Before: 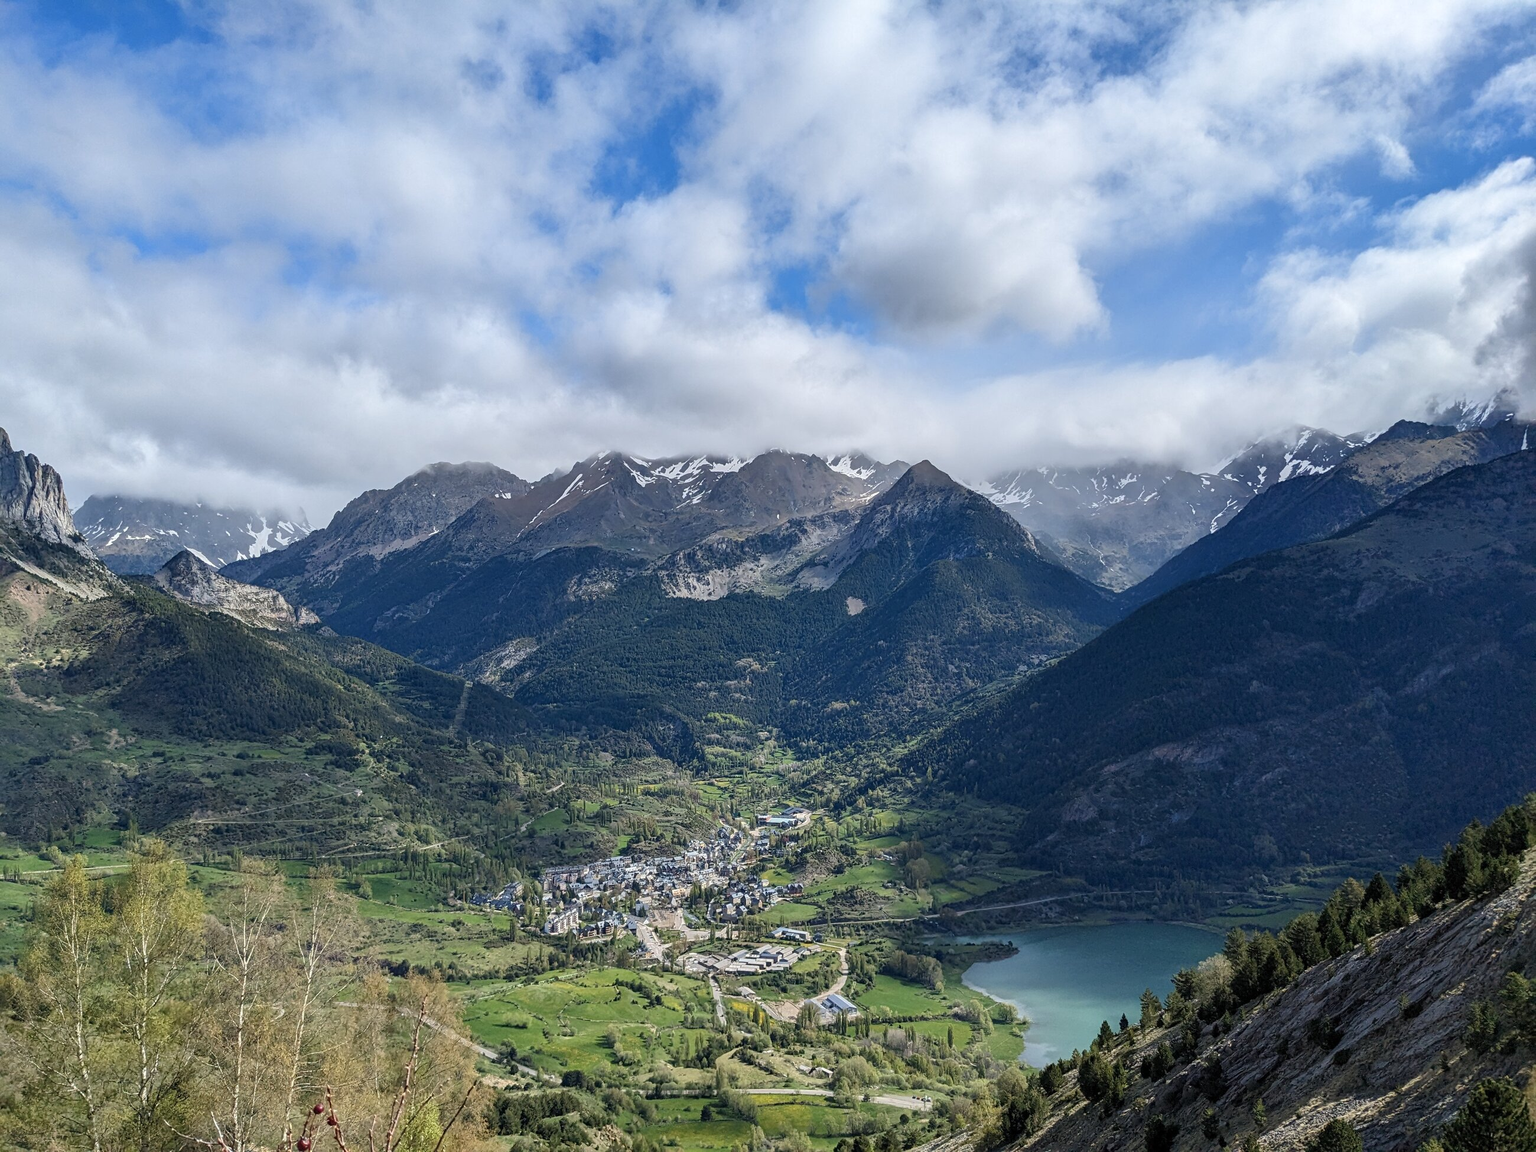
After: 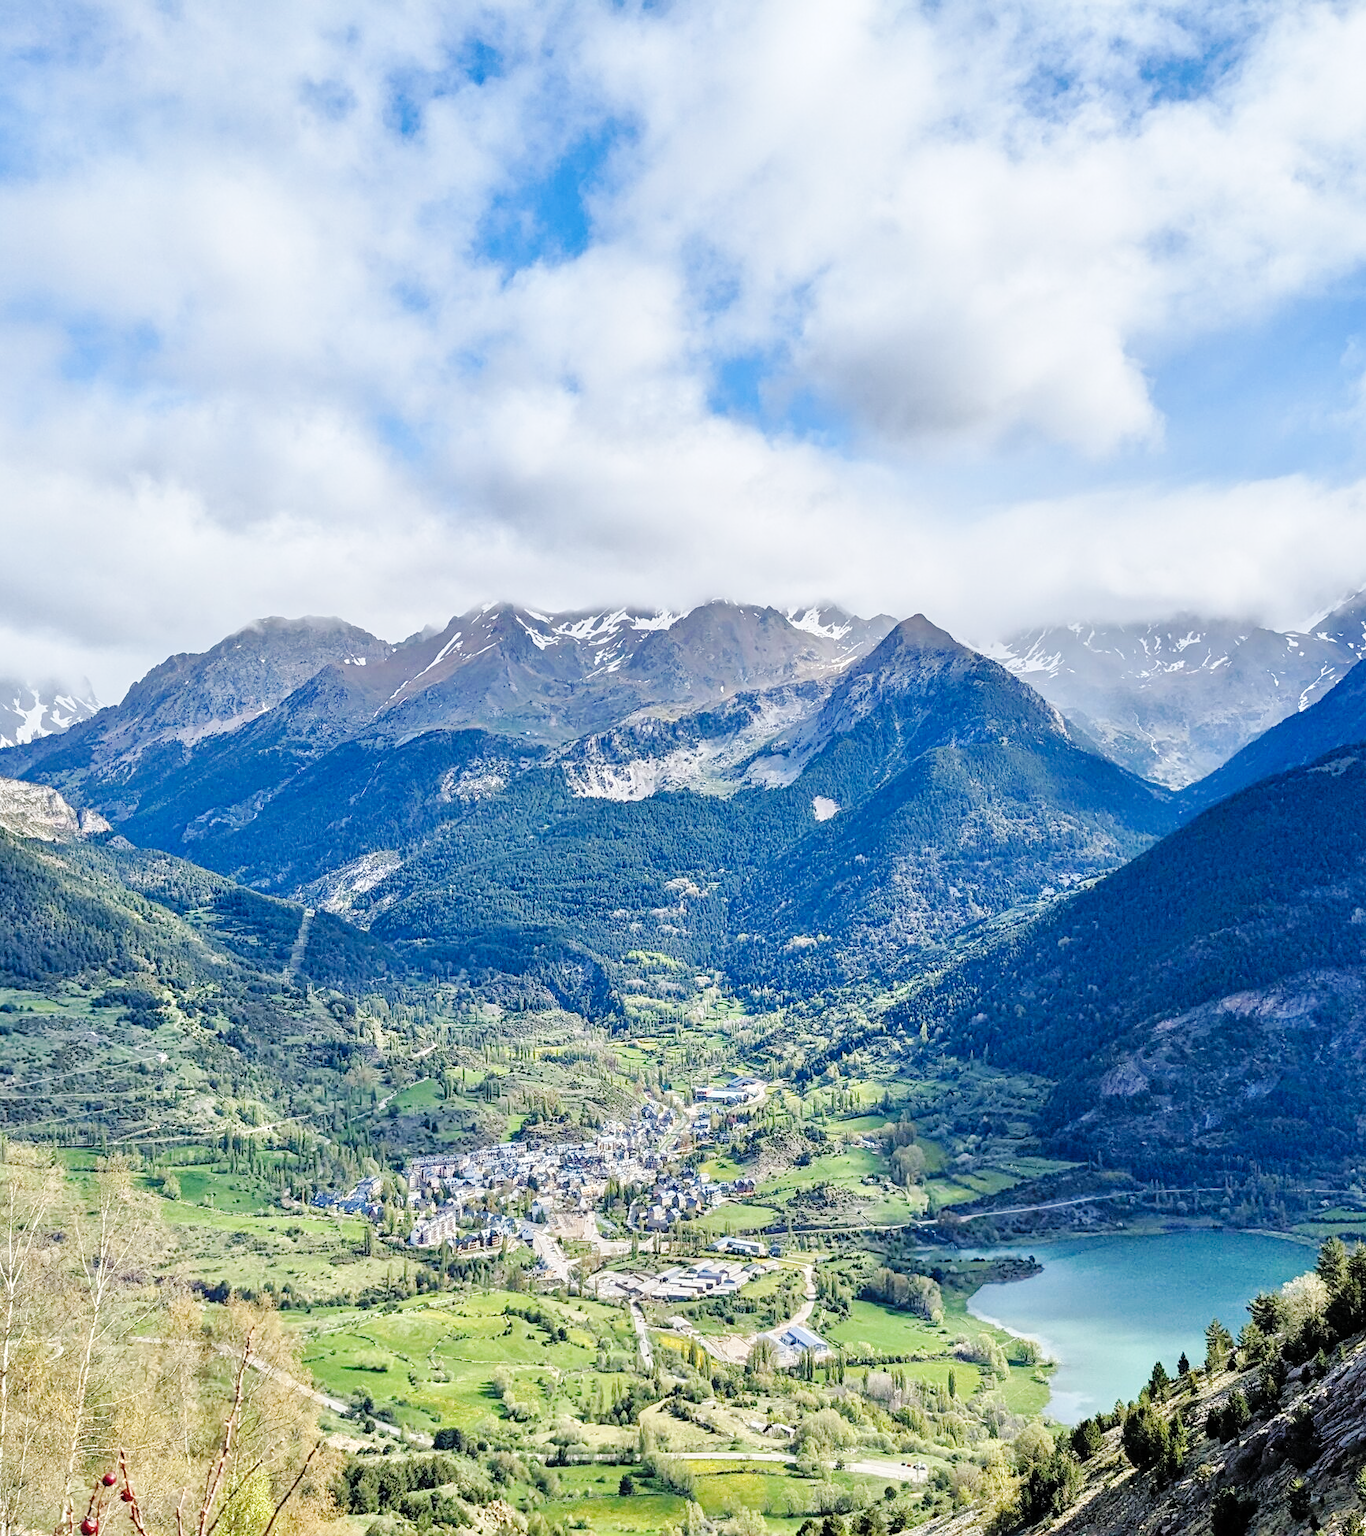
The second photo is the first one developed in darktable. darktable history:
base curve: curves: ch0 [(0, 0) (0.036, 0.025) (0.121, 0.166) (0.206, 0.329) (0.605, 0.79) (1, 1)], preserve colors none
crop and rotate: left 15.446%, right 17.836%
tone equalizer: -7 EV 0.15 EV, -6 EV 0.6 EV, -5 EV 1.15 EV, -4 EV 1.33 EV, -3 EV 1.15 EV, -2 EV 0.6 EV, -1 EV 0.15 EV, mask exposure compensation -0.5 EV
